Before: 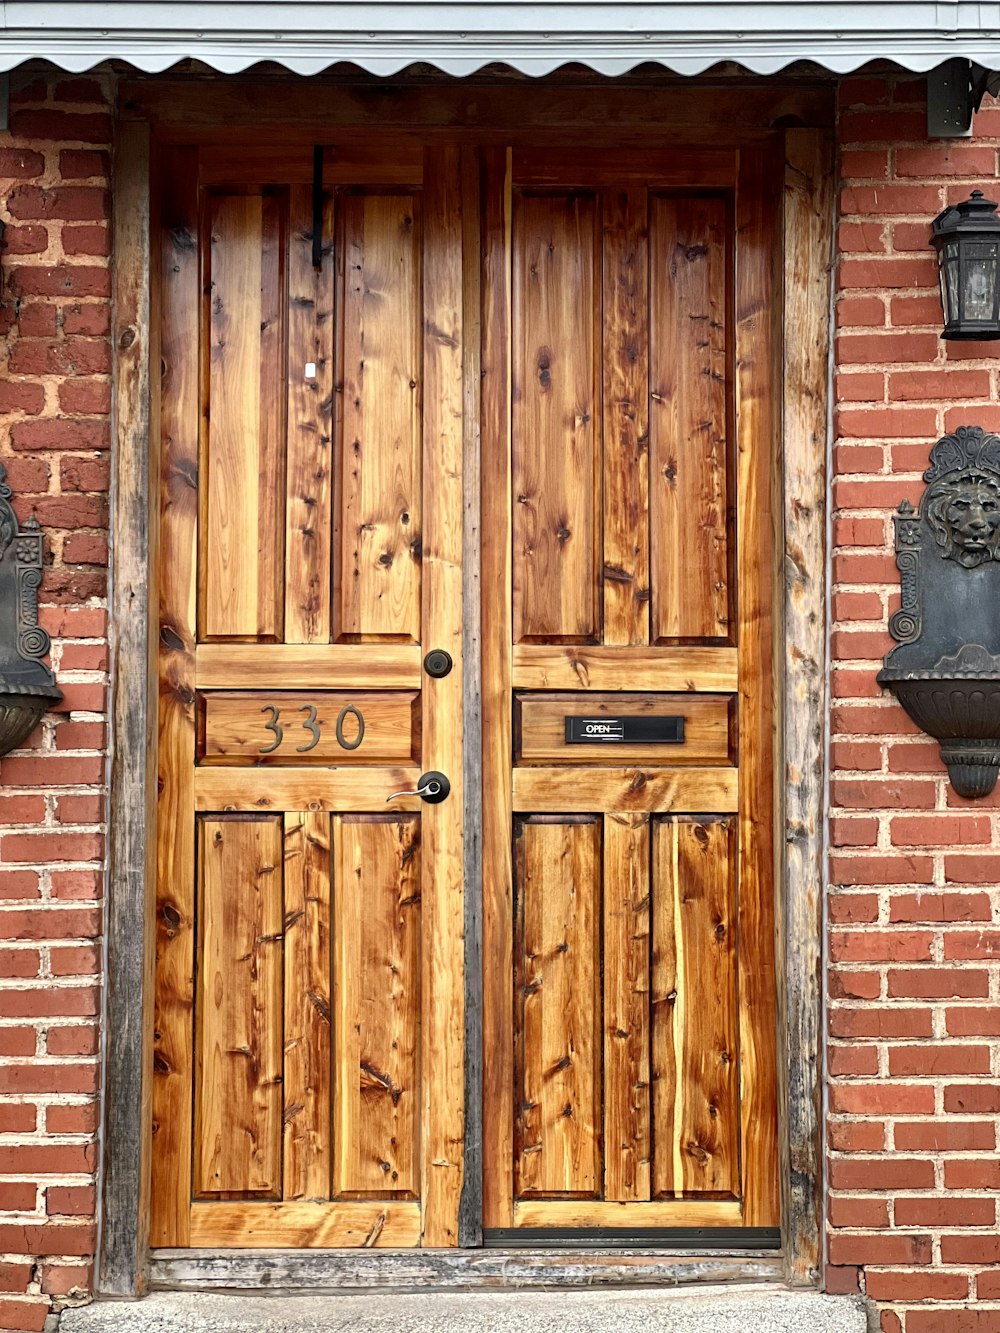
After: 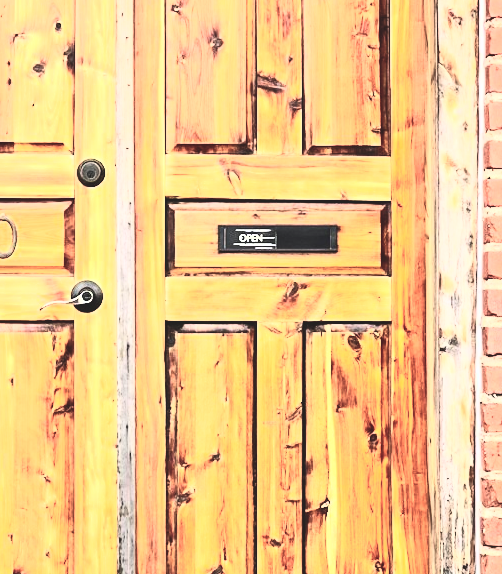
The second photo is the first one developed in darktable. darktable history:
contrast brightness saturation: contrast 0.629, brightness 0.323, saturation 0.149
crop: left 34.778%, top 36.902%, right 14.943%, bottom 19.996%
base curve: curves: ch0 [(0, 0) (0.028, 0.03) (0.105, 0.232) (0.387, 0.748) (0.754, 0.968) (1, 1)]
exposure: black level correction -0.036, exposure -0.495 EV, compensate highlight preservation false
